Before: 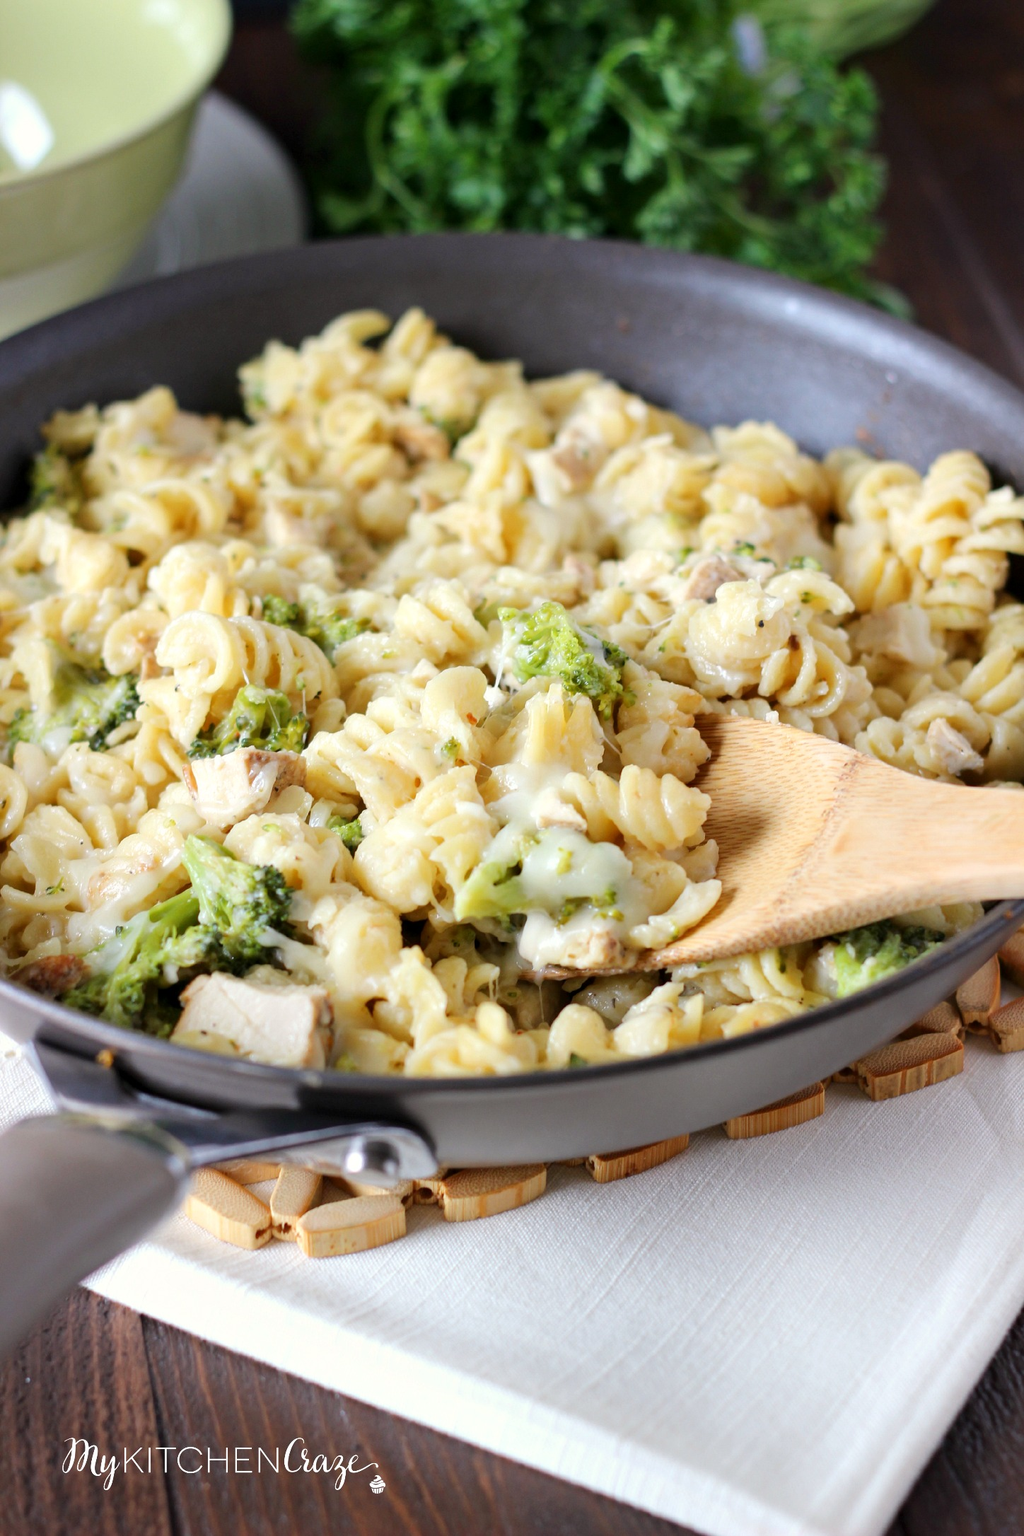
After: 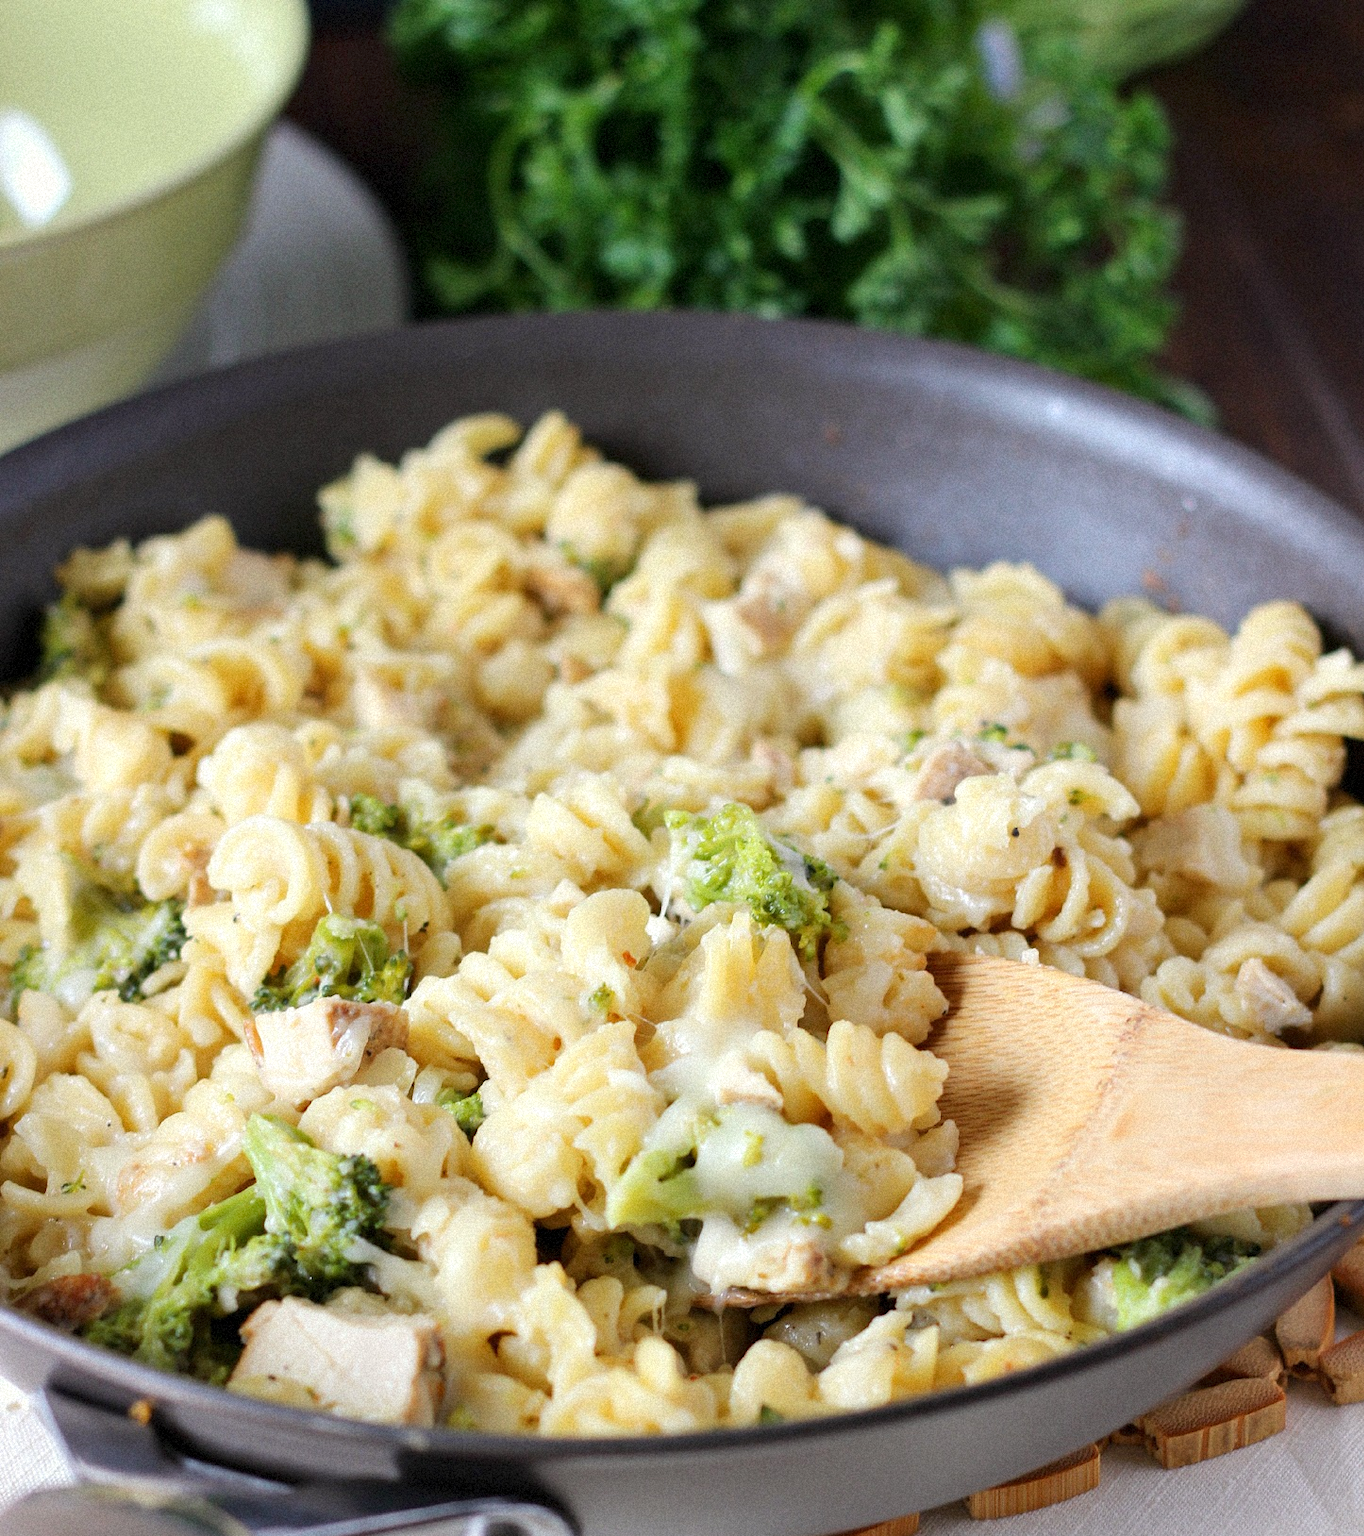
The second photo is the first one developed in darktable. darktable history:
grain: mid-tones bias 0%
crop: bottom 24.967%
